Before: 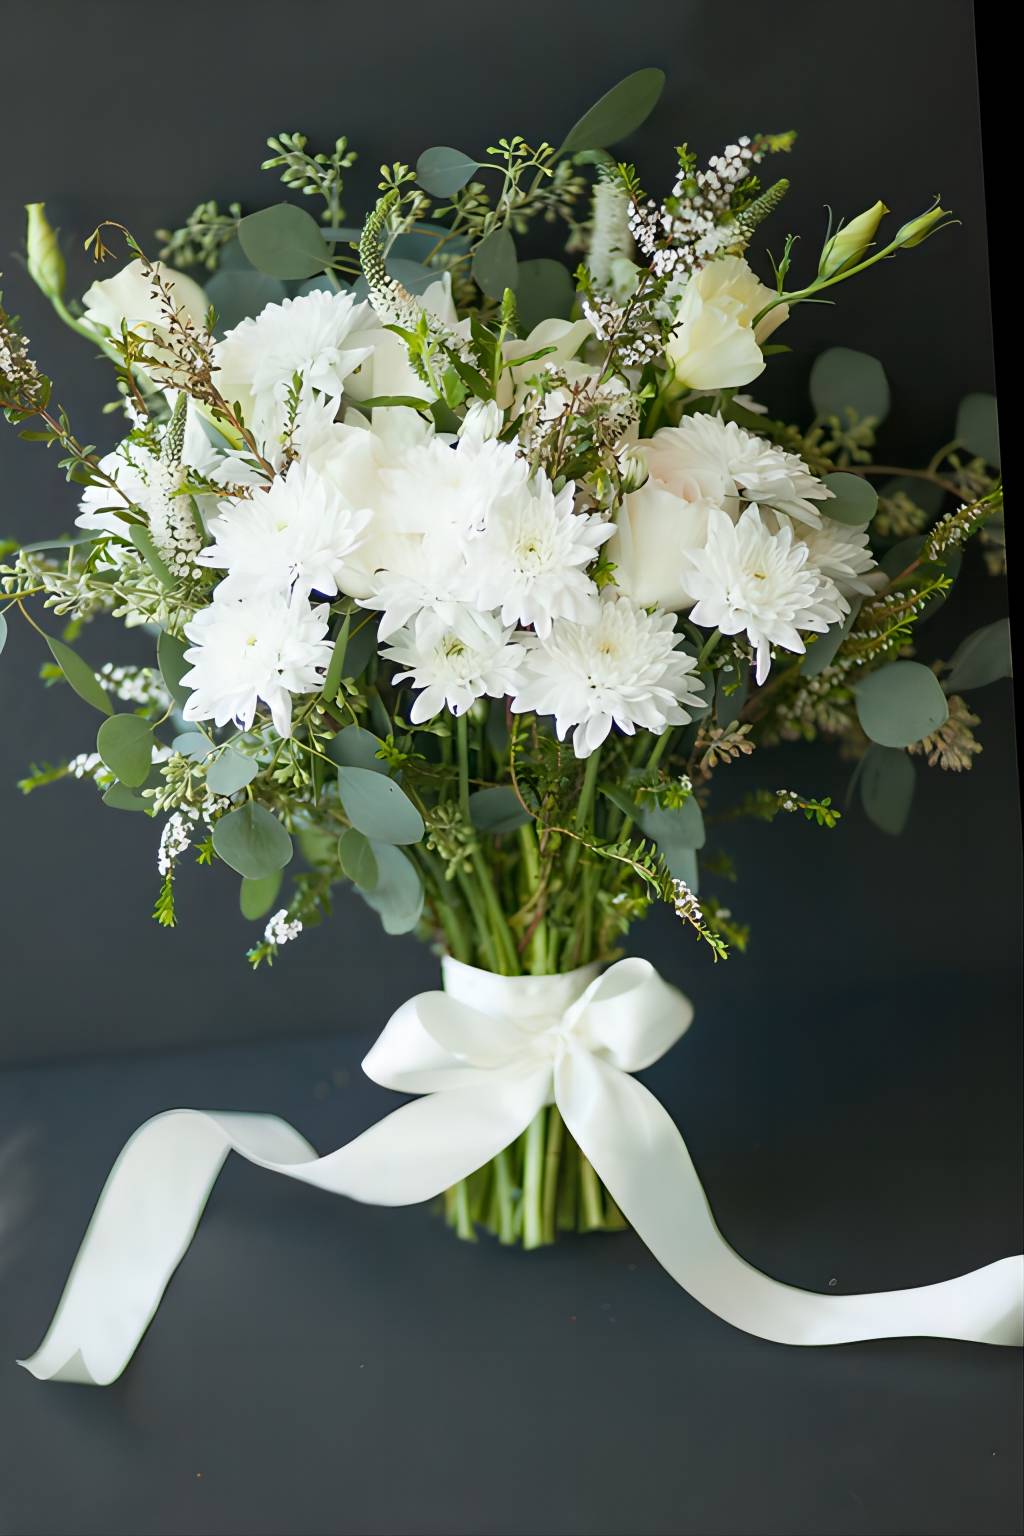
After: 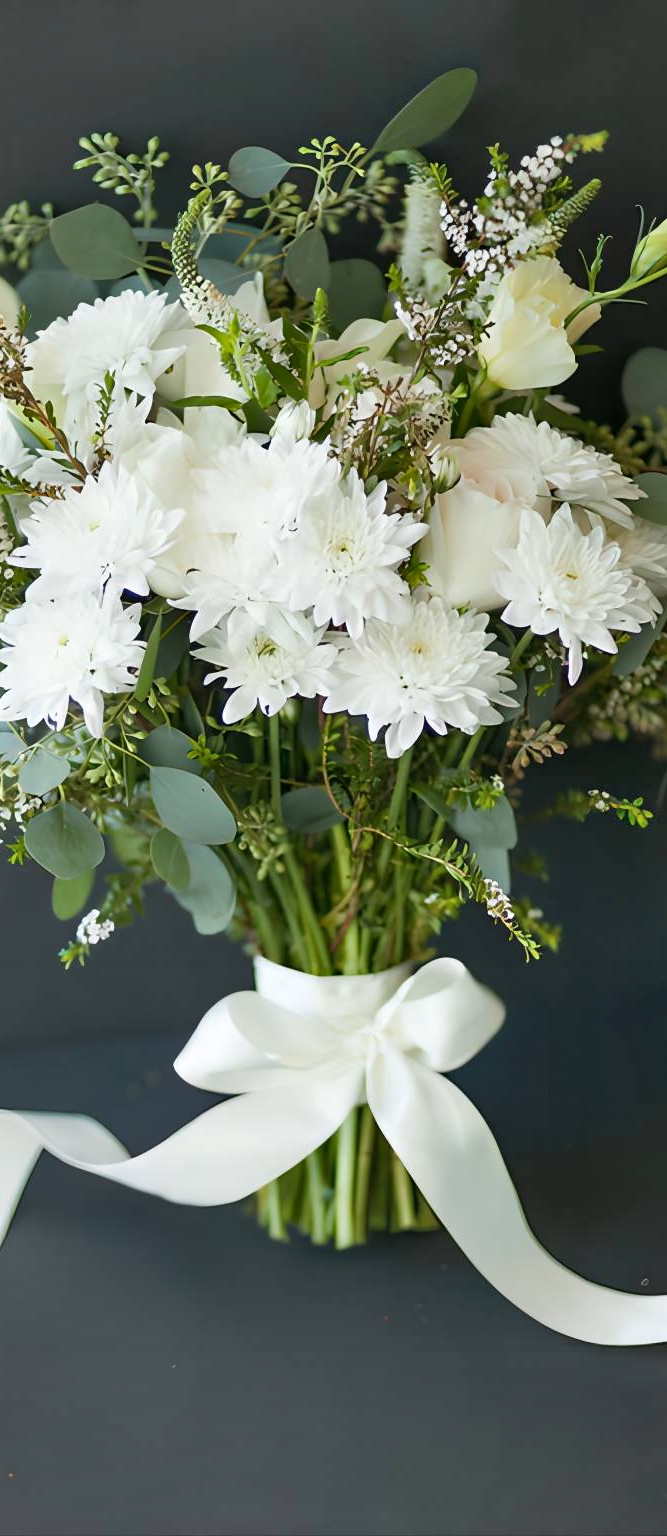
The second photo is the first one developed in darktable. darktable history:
crop and rotate: left 18.387%, right 16.412%
shadows and highlights: soften with gaussian
